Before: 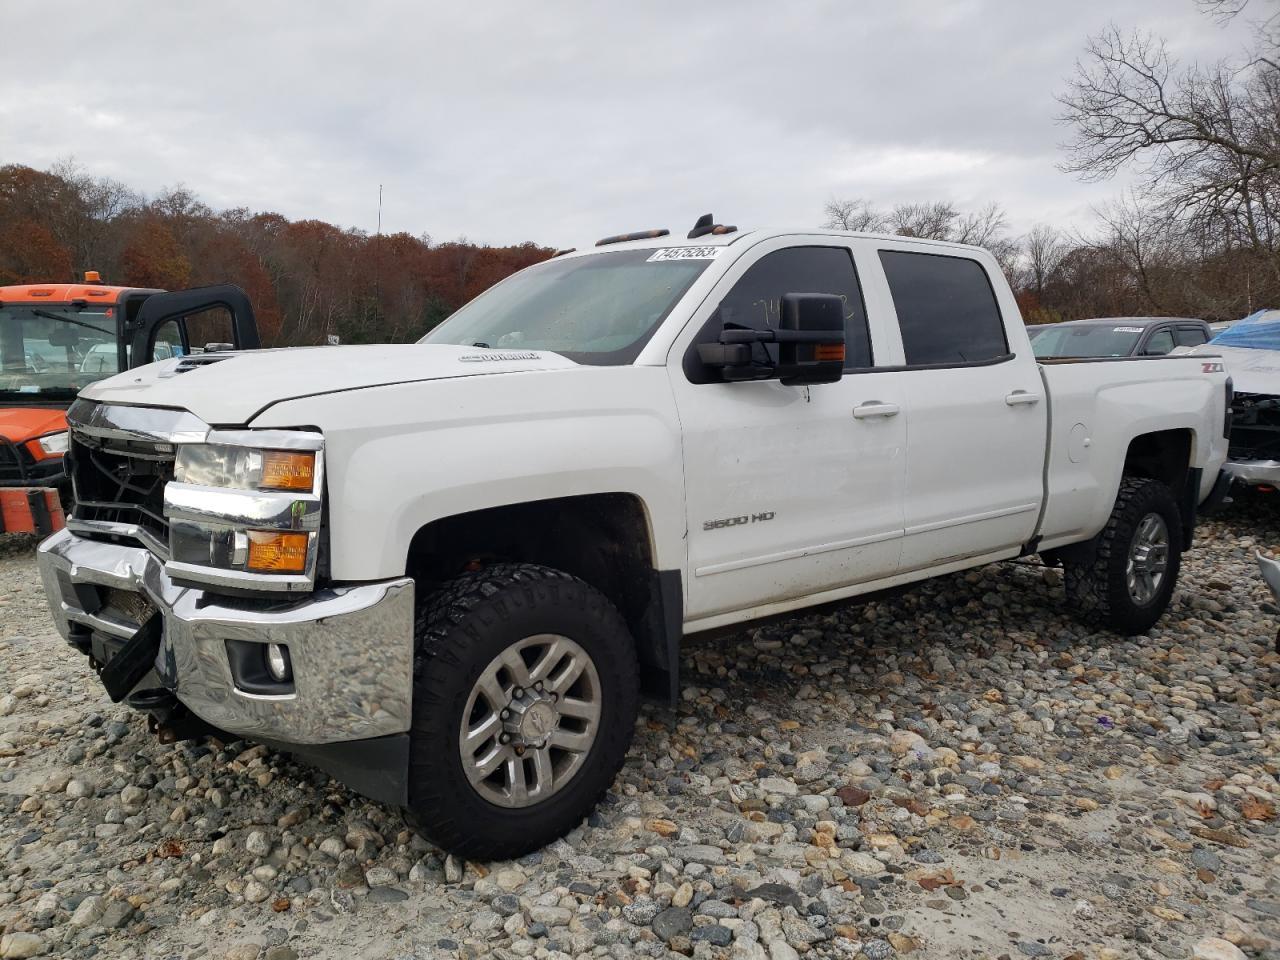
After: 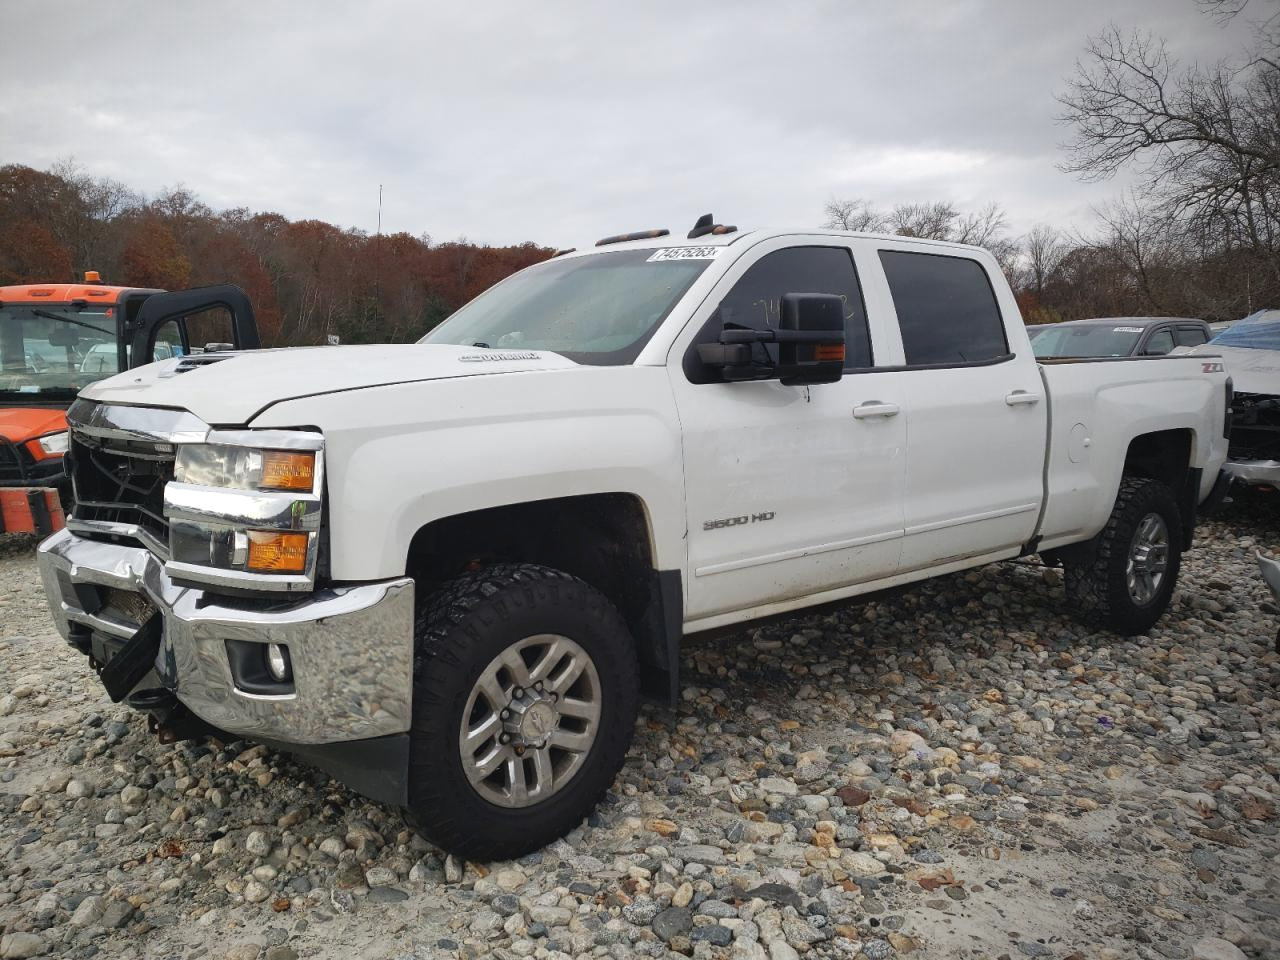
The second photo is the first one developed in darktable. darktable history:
vignetting: center (-0.15, 0.013)
exposure: black level correction -0.005, exposure 0.054 EV, compensate highlight preservation false
